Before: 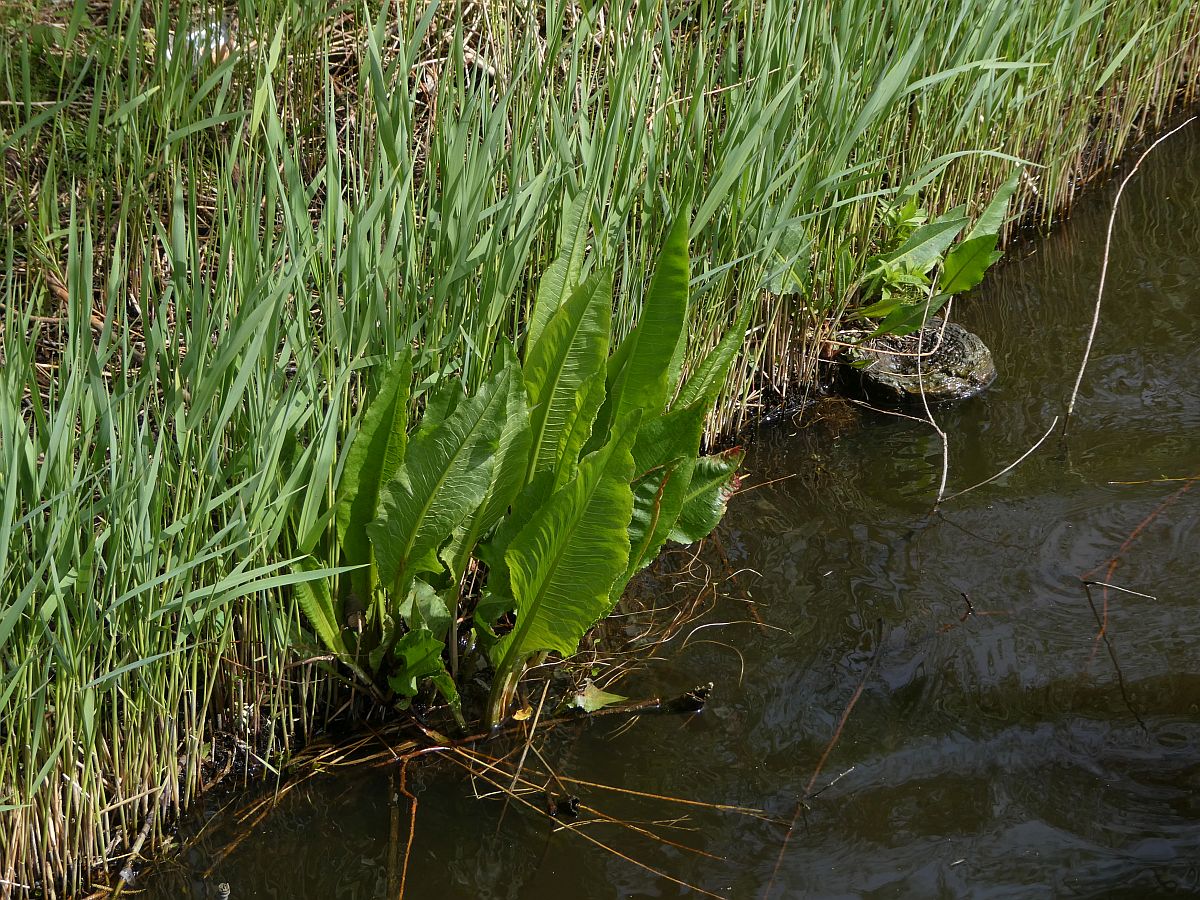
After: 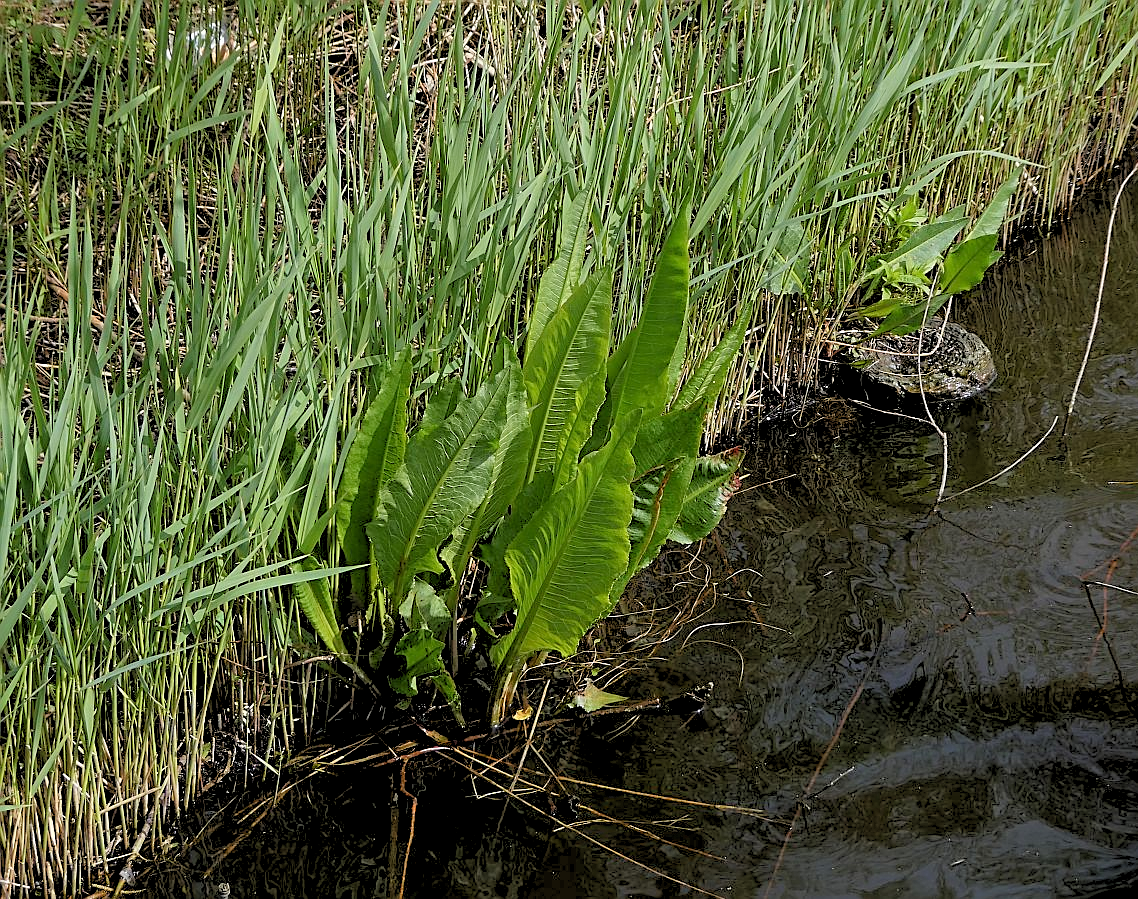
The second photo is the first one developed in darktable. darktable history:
crop and rotate: right 5.167%
sharpen: on, module defaults
rgb levels: preserve colors sum RGB, levels [[0.038, 0.433, 0.934], [0, 0.5, 1], [0, 0.5, 1]]
